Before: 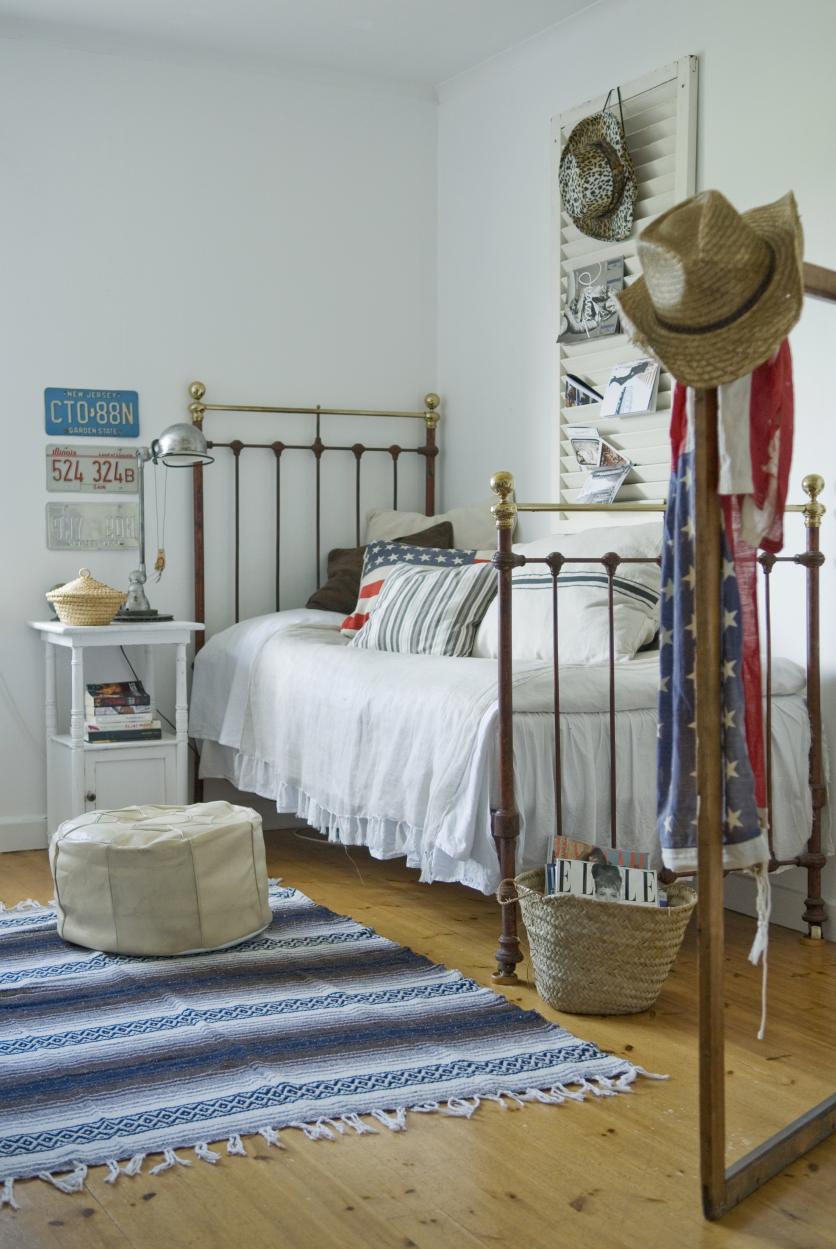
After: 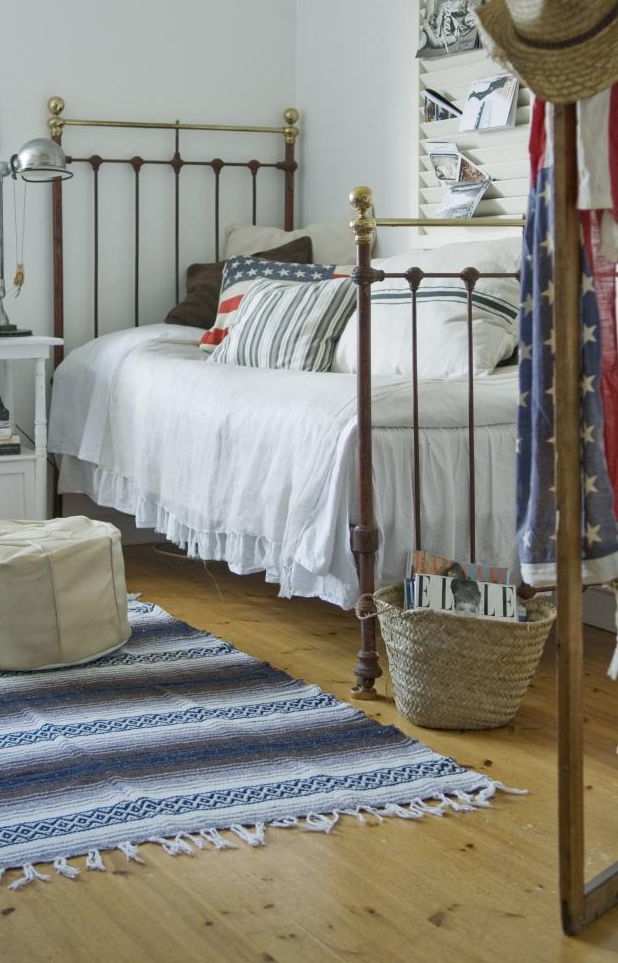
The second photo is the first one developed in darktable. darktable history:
contrast brightness saturation: saturation -0.05
crop: left 16.871%, top 22.857%, right 9.116%
